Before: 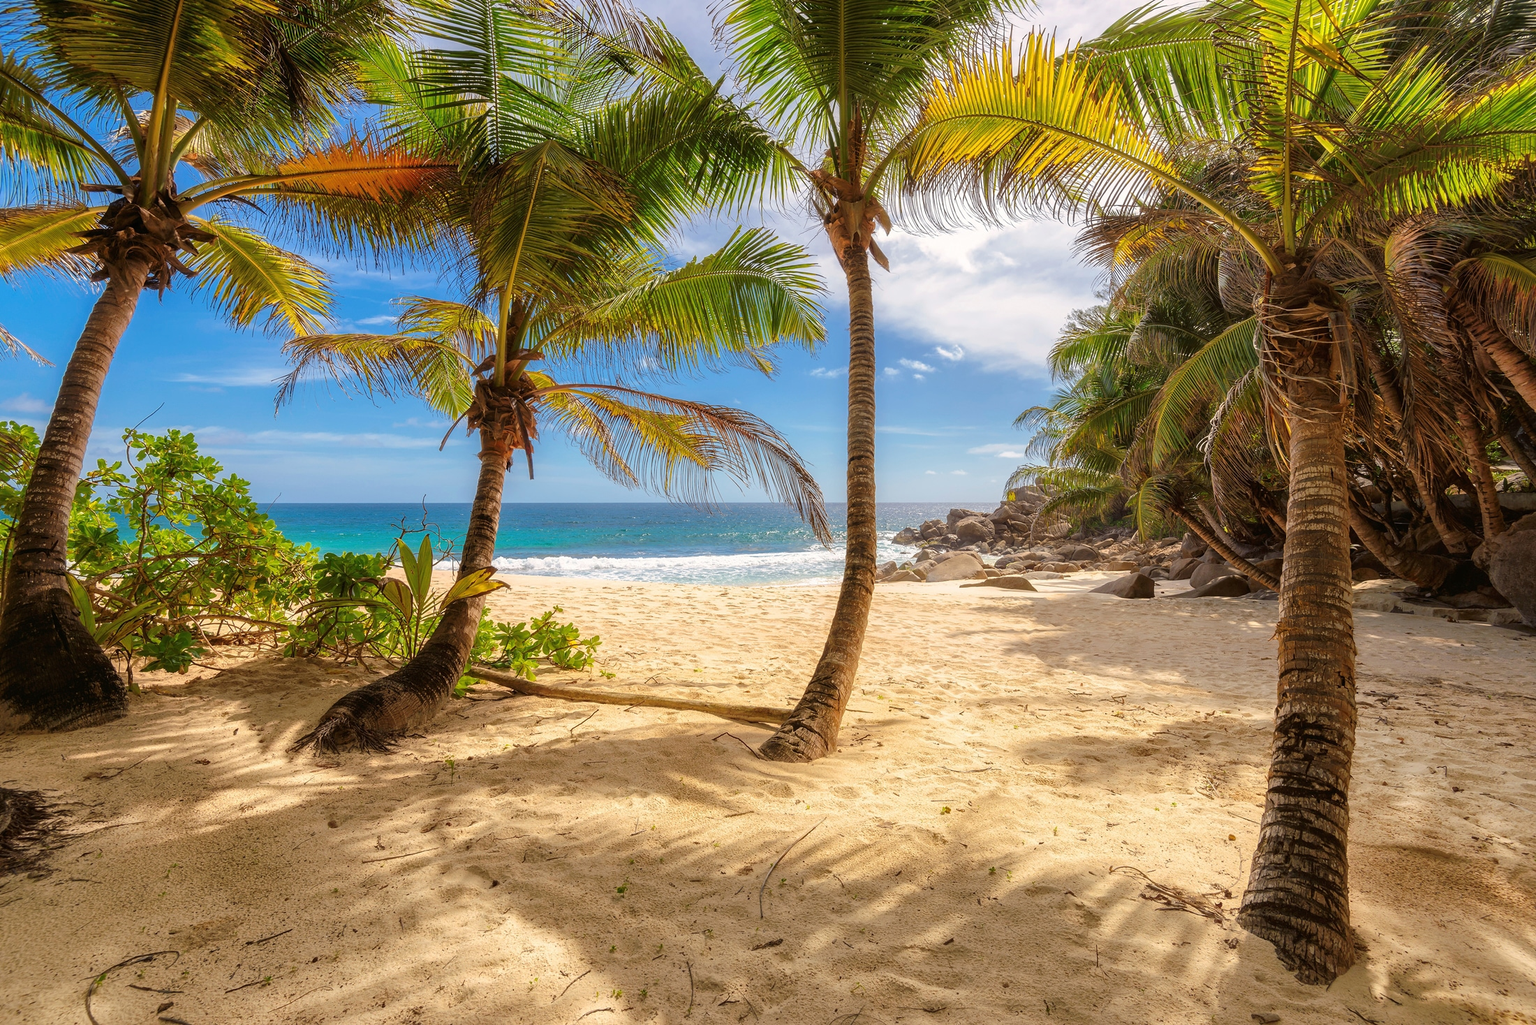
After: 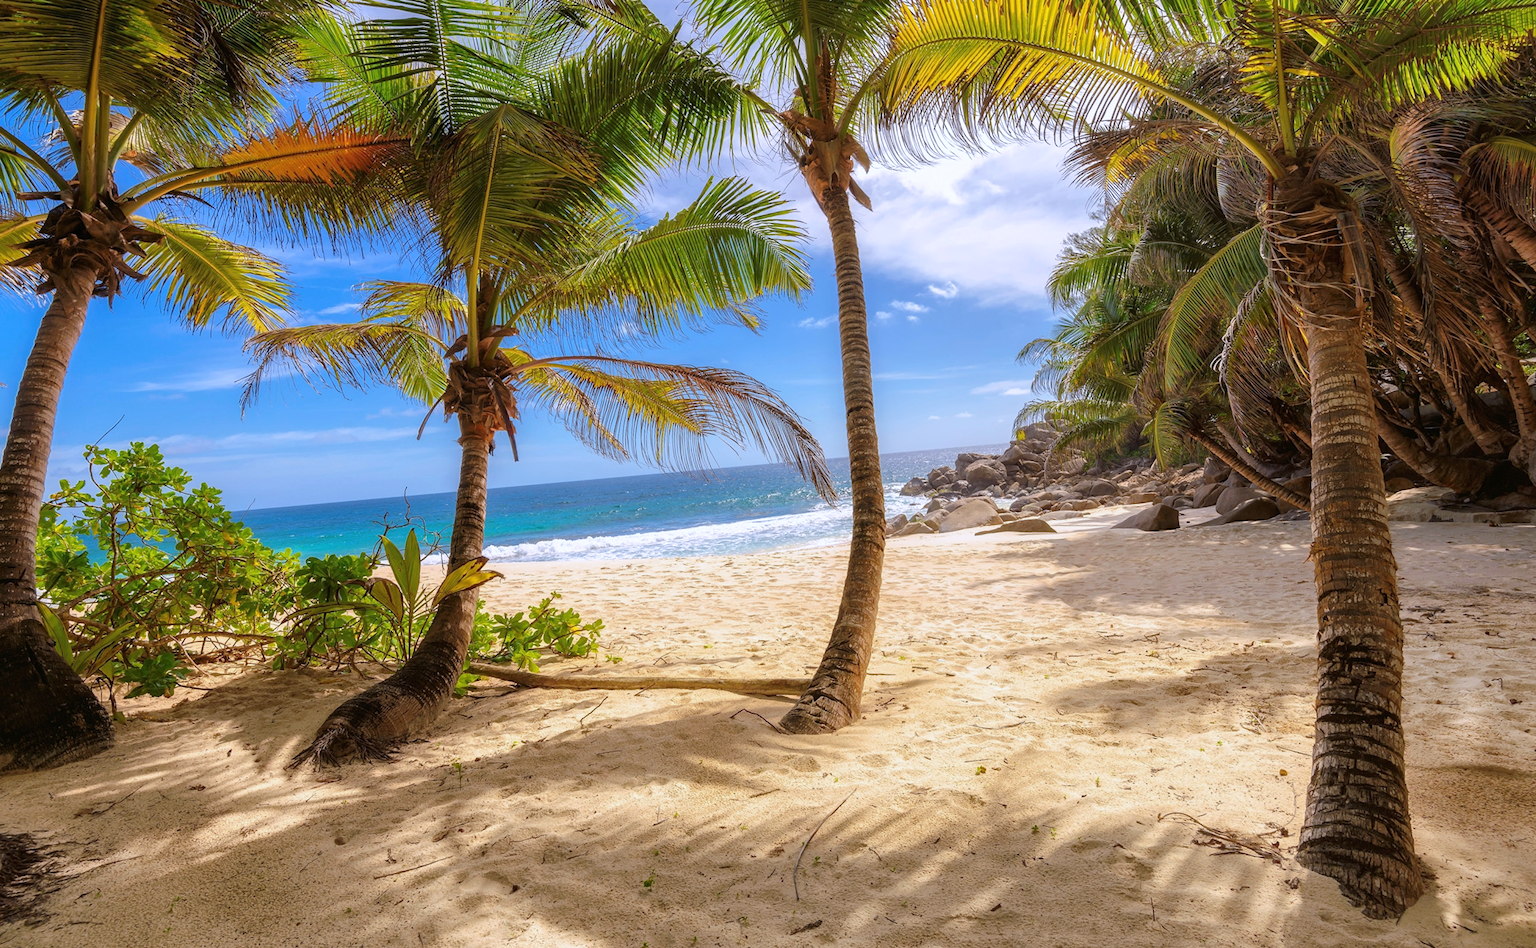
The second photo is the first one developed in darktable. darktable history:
rotate and perspective: rotation -5°, crop left 0.05, crop right 0.952, crop top 0.11, crop bottom 0.89
white balance: red 0.967, blue 1.119, emerald 0.756
